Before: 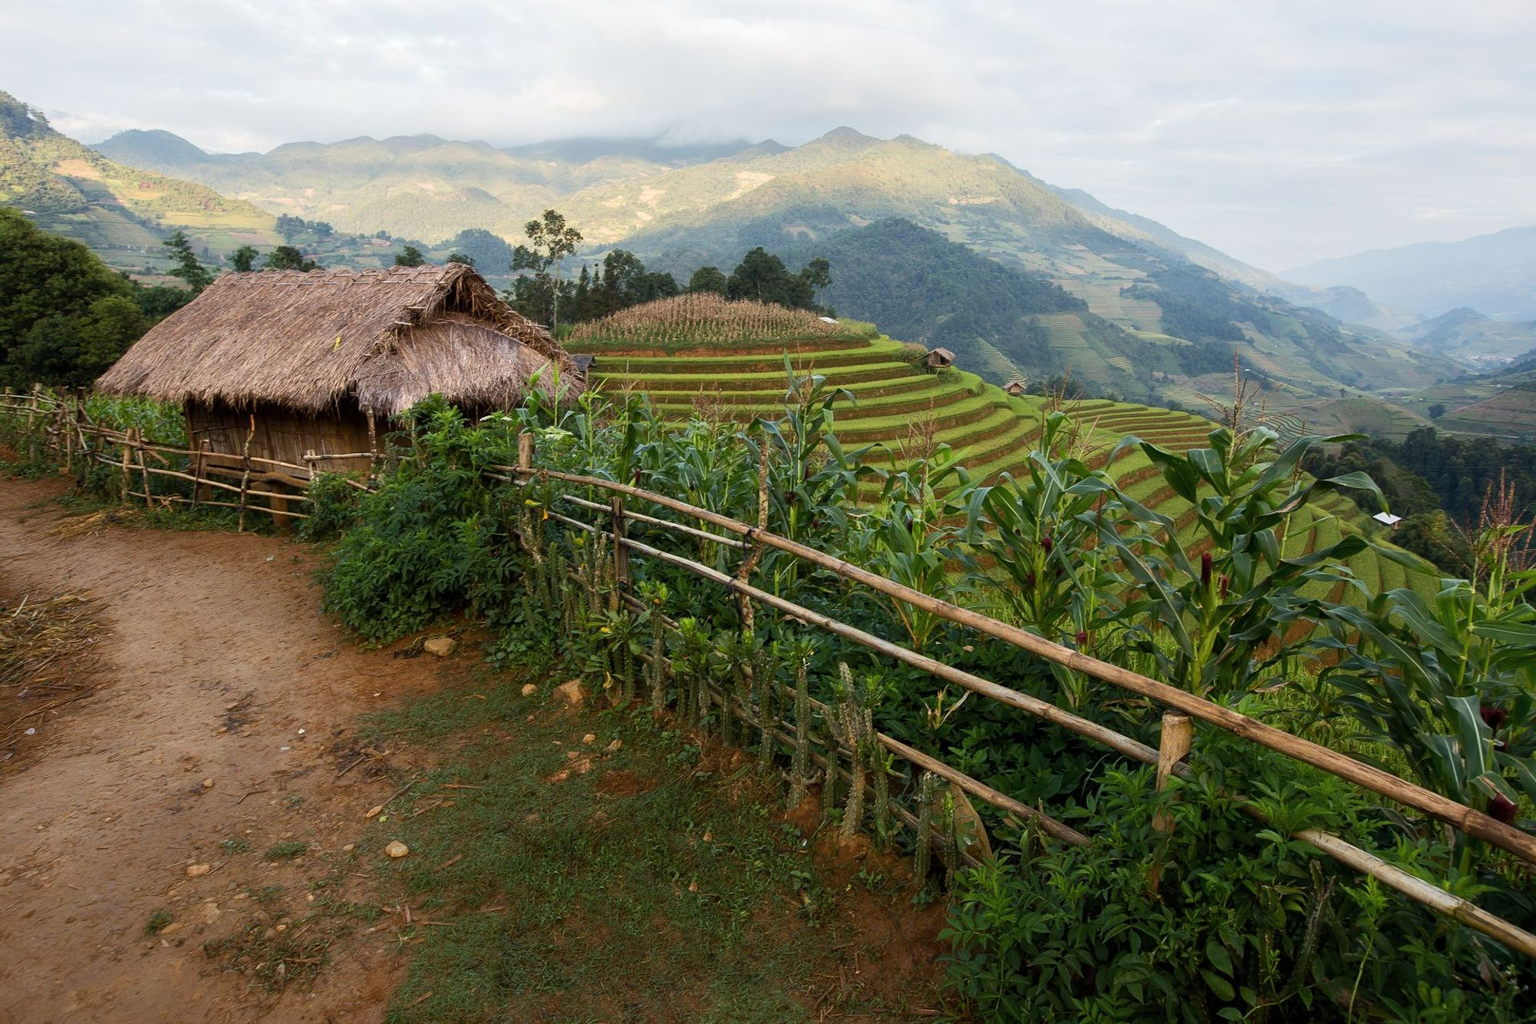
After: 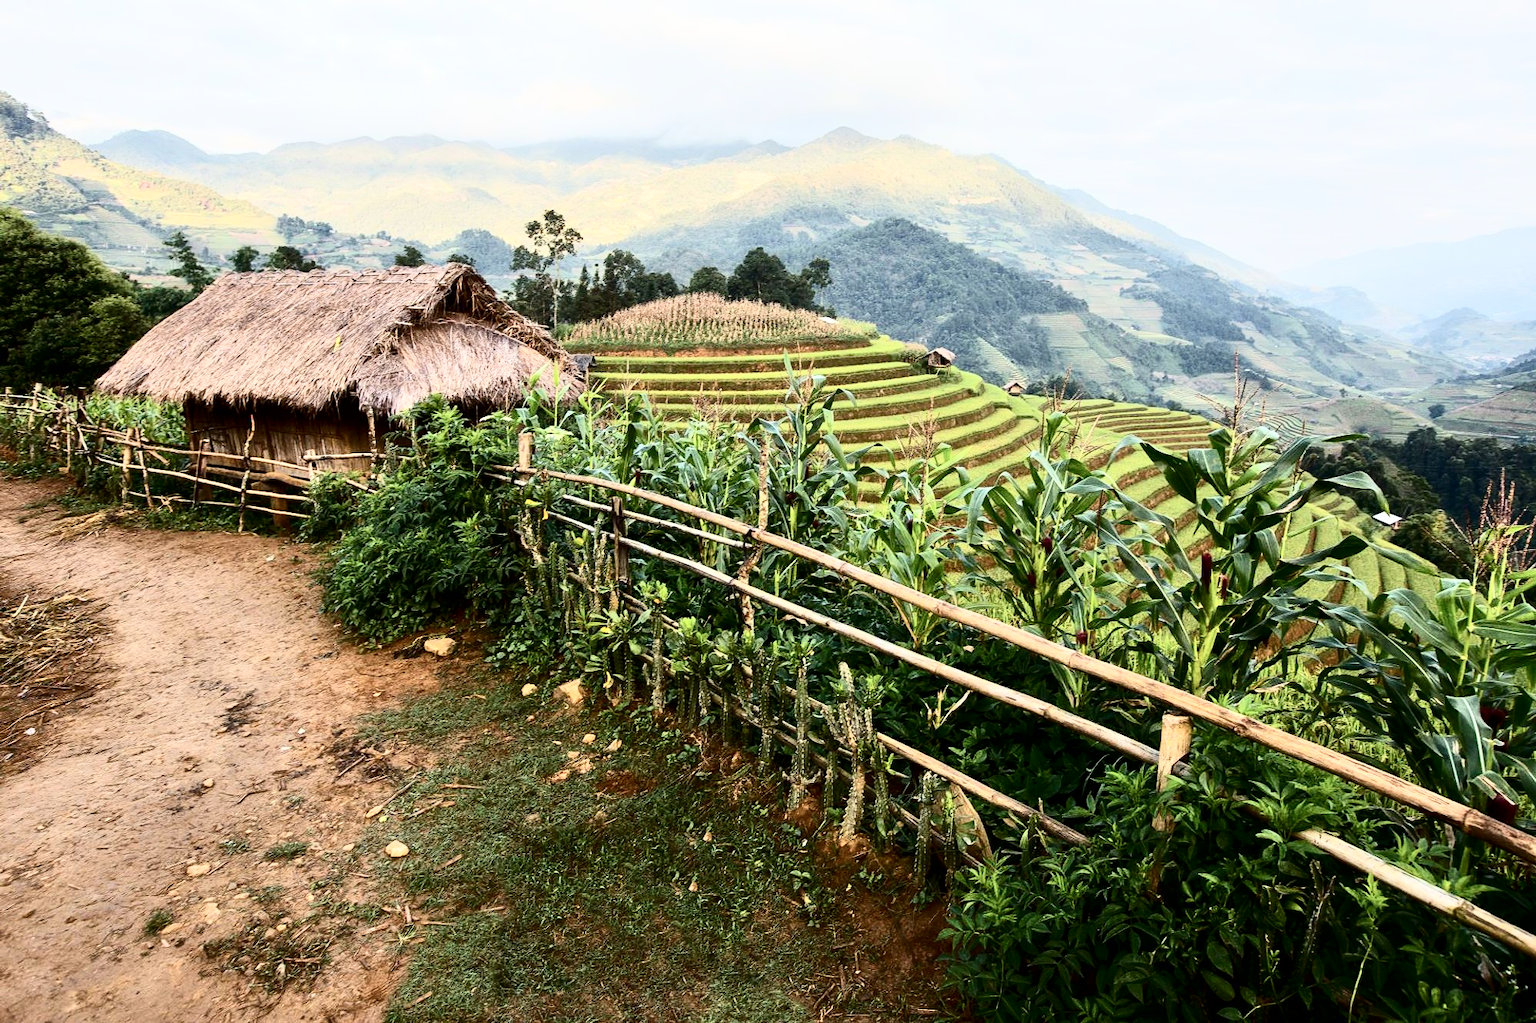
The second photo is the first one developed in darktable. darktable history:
contrast brightness saturation: contrast 0.5, saturation -0.1
tone equalizer: -7 EV 0.15 EV, -6 EV 0.6 EV, -5 EV 1.15 EV, -4 EV 1.33 EV, -3 EV 1.15 EV, -2 EV 0.6 EV, -1 EV 0.15 EV, mask exposure compensation -0.5 EV
